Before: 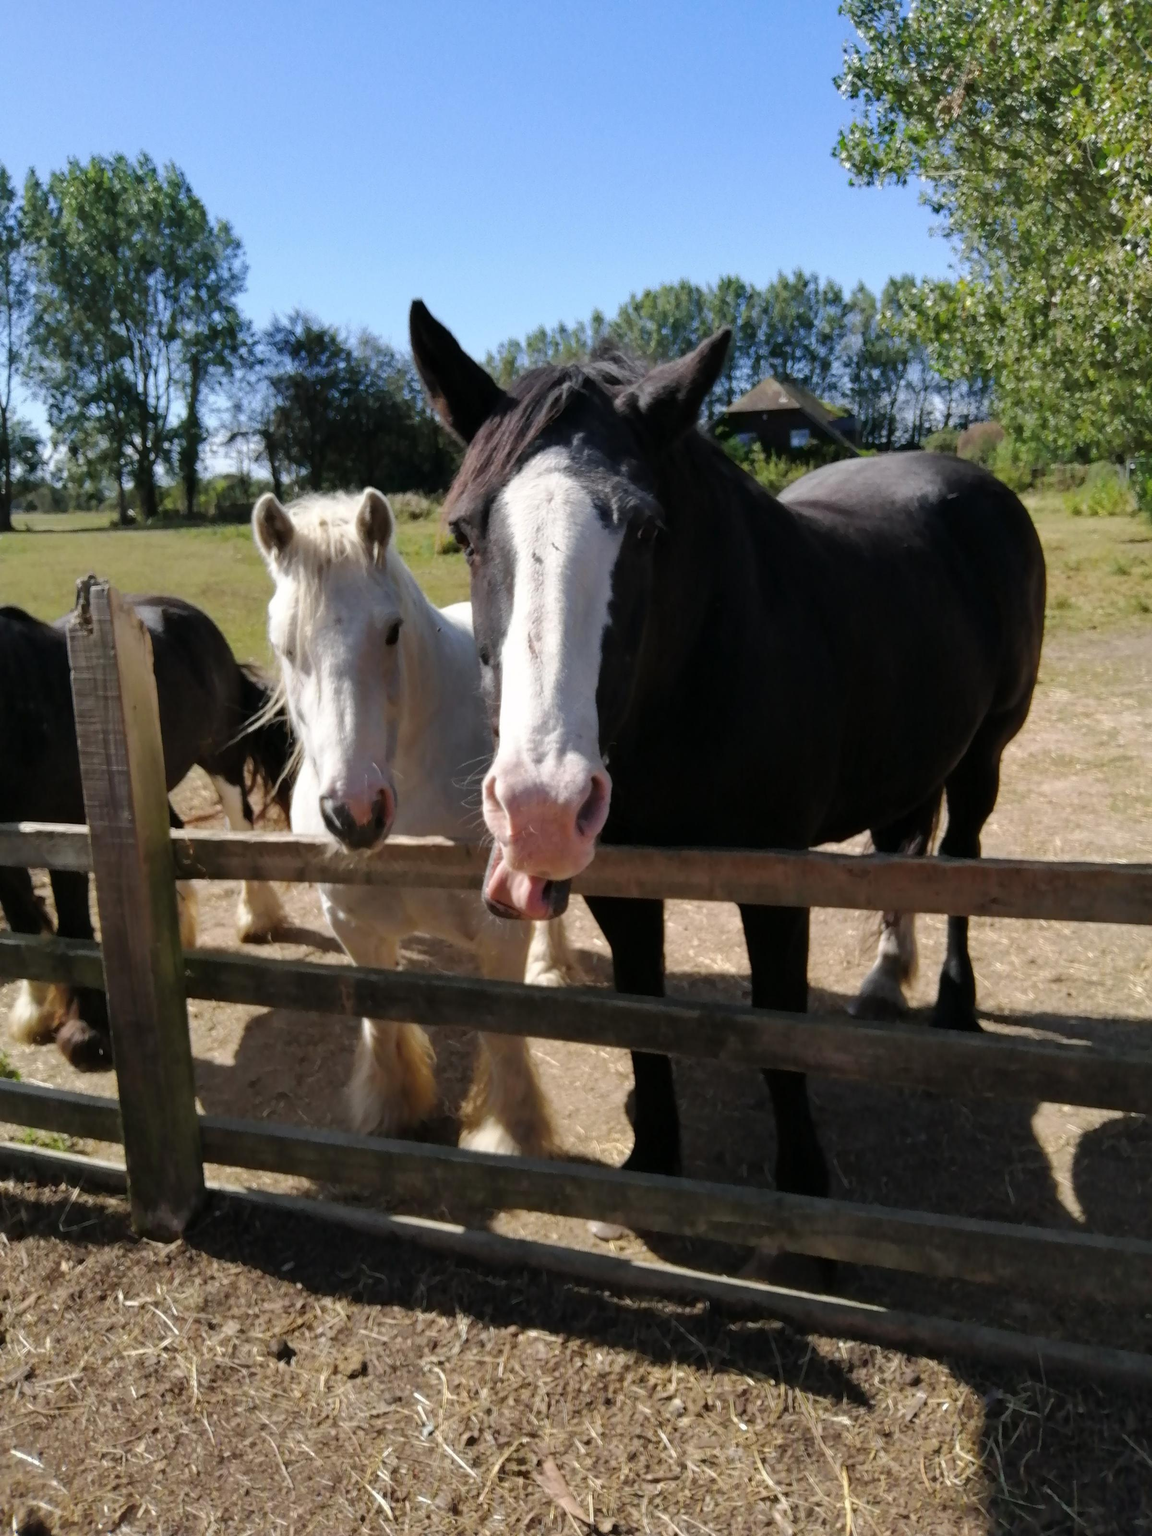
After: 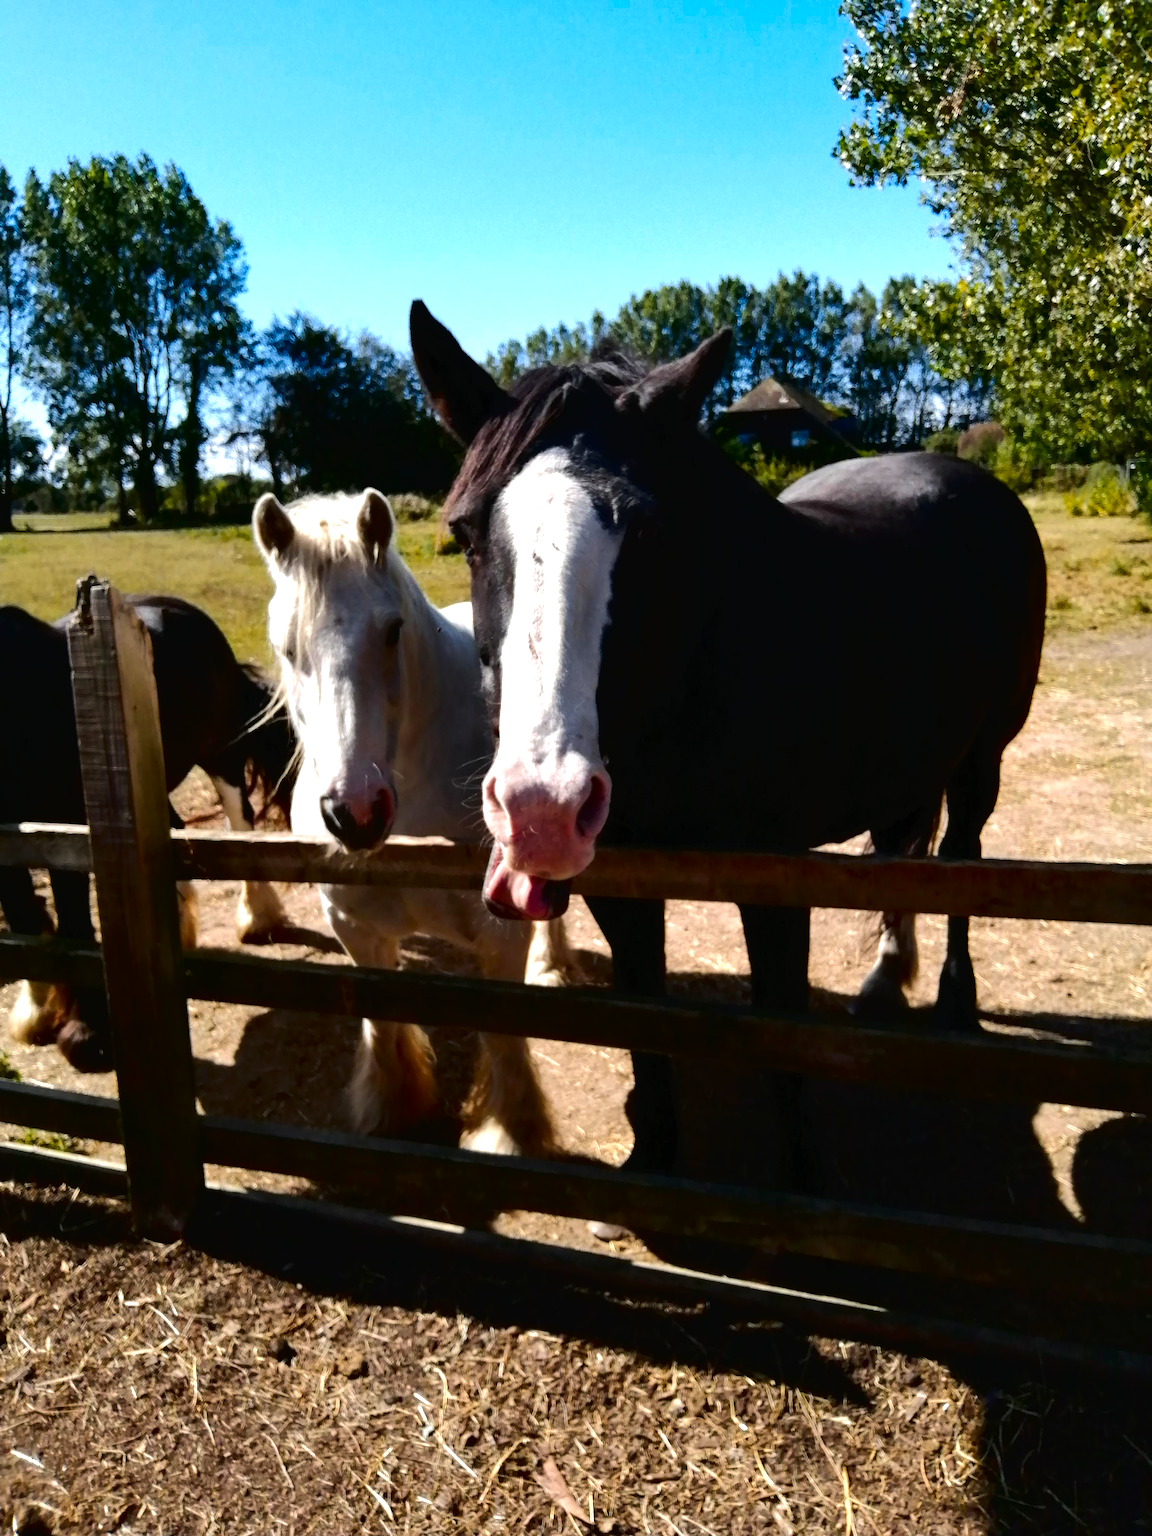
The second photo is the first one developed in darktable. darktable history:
color zones: curves: ch1 [(0.24, 0.629) (0.75, 0.5)]; ch2 [(0.255, 0.454) (0.745, 0.491)]
contrast brightness saturation: contrast 0.067, brightness -0.132, saturation 0.056
exposure: compensate highlight preservation false
tone equalizer: -8 EV -0.764 EV, -7 EV -0.682 EV, -6 EV -0.569 EV, -5 EV -0.362 EV, -3 EV 0.396 EV, -2 EV 0.6 EV, -1 EV 0.675 EV, +0 EV 0.746 EV, edges refinement/feathering 500, mask exposure compensation -1.57 EV, preserve details no
tone curve: curves: ch0 [(0, 0) (0.003, 0.019) (0.011, 0.019) (0.025, 0.022) (0.044, 0.026) (0.069, 0.032) (0.1, 0.052) (0.136, 0.081) (0.177, 0.123) (0.224, 0.17) (0.277, 0.219) (0.335, 0.276) (0.399, 0.344) (0.468, 0.421) (0.543, 0.508) (0.623, 0.604) (0.709, 0.705) (0.801, 0.797) (0.898, 0.894) (1, 1)], color space Lab, independent channels, preserve colors none
